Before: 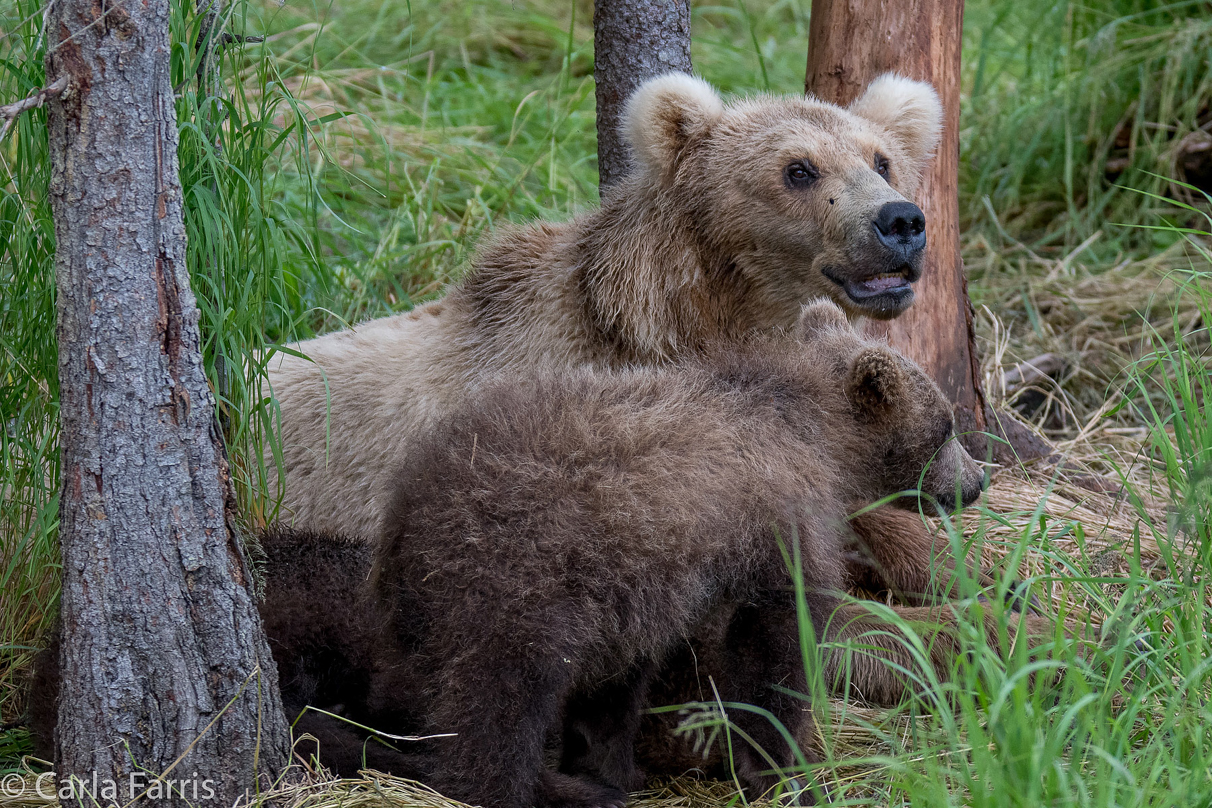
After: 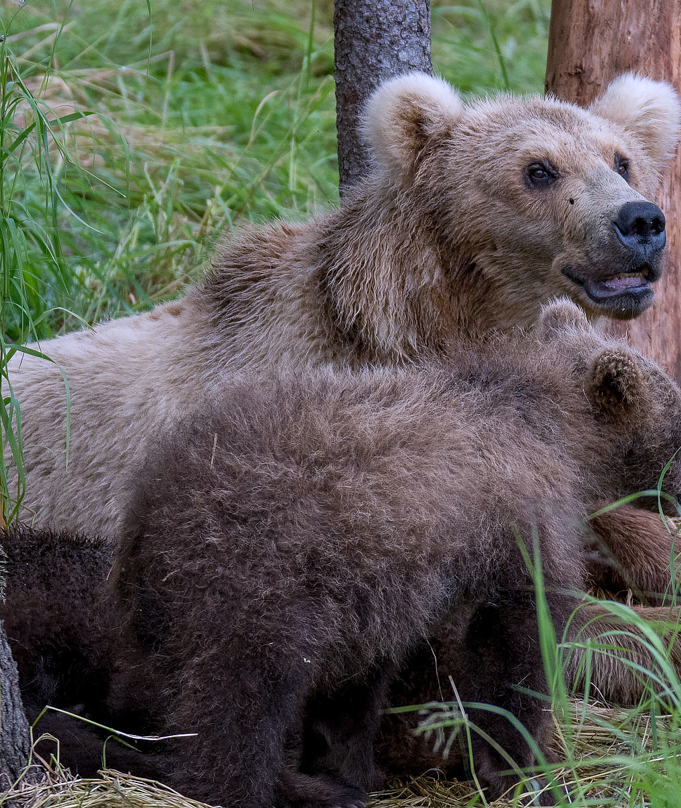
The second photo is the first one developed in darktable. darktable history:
crop: left 21.496%, right 22.254%
white balance: red 1.004, blue 1.096
